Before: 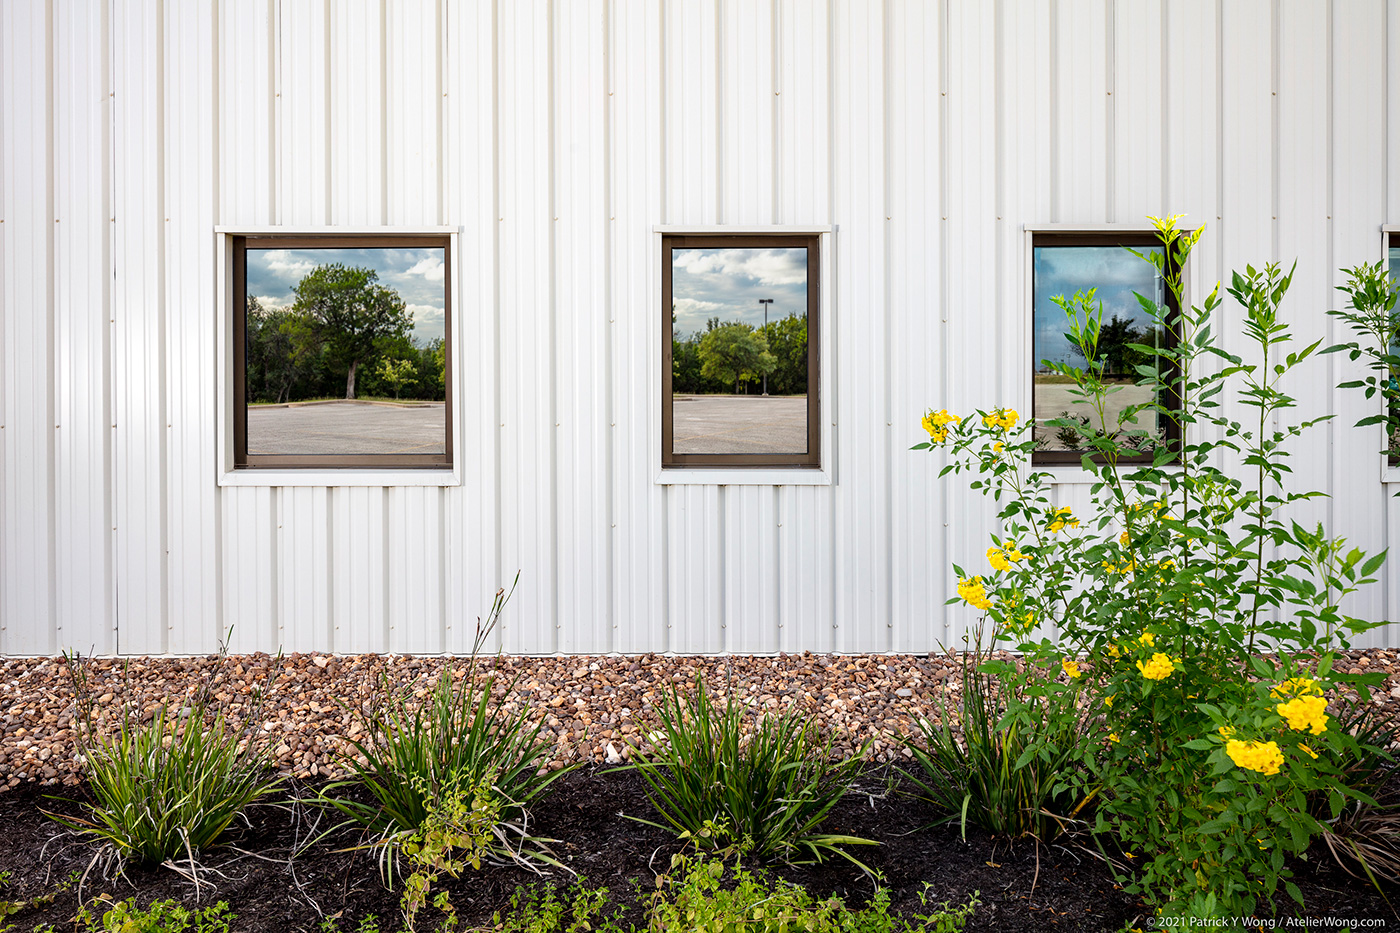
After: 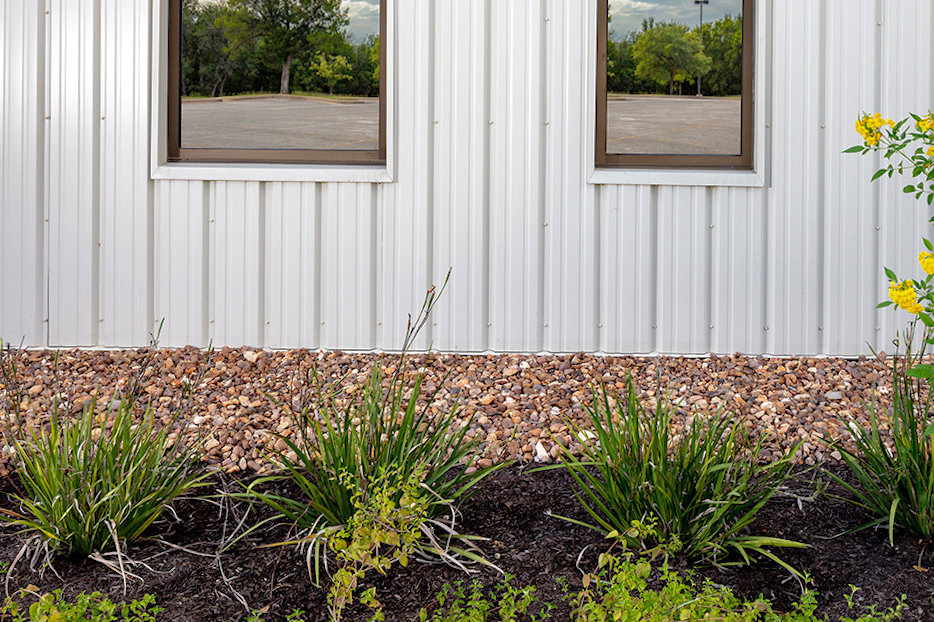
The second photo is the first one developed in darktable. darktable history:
crop and rotate: angle -0.82°, left 3.85%, top 31.828%, right 27.992%
shadows and highlights: on, module defaults
